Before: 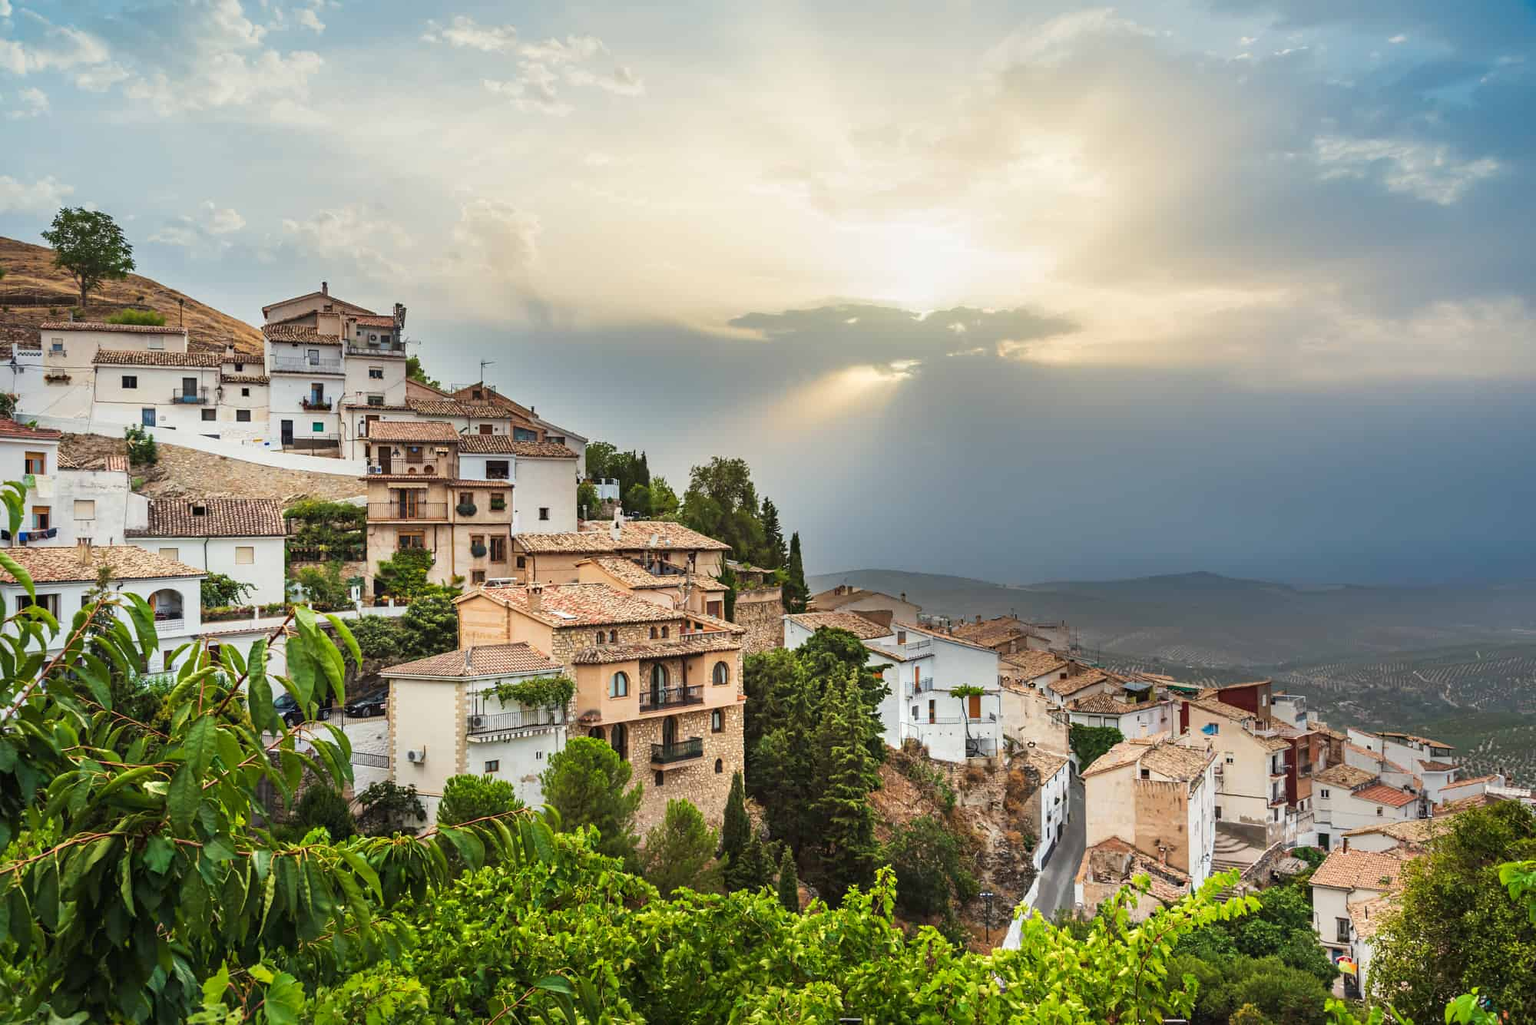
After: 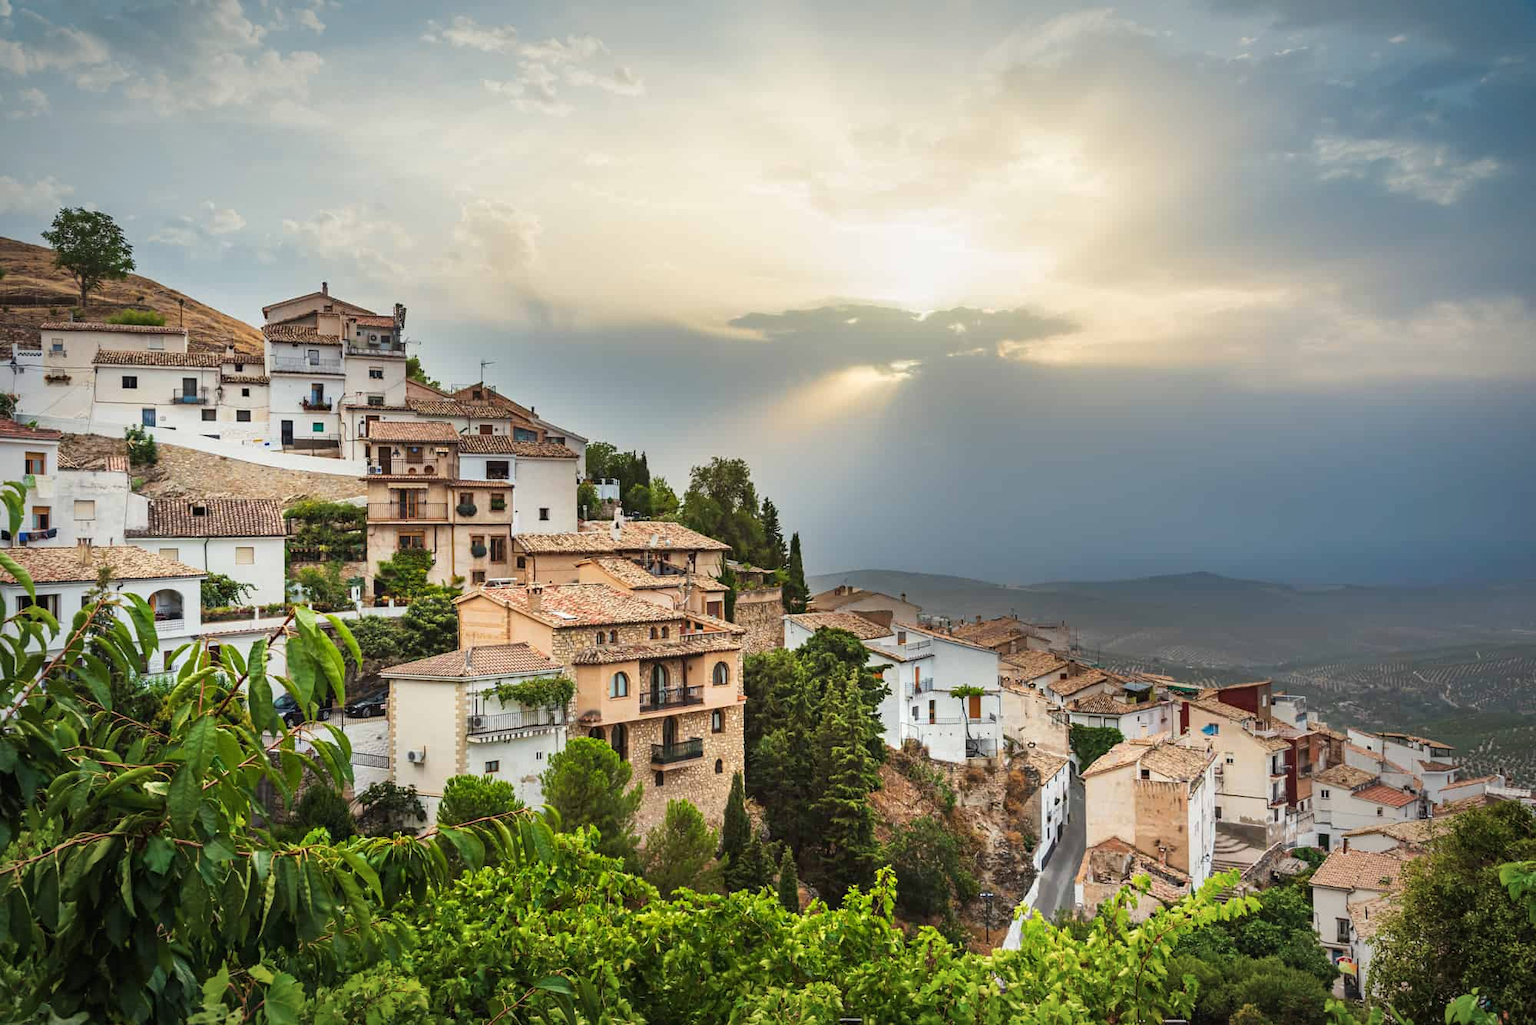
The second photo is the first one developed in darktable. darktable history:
vignetting: brightness -0.434, saturation -0.209, automatic ratio true
